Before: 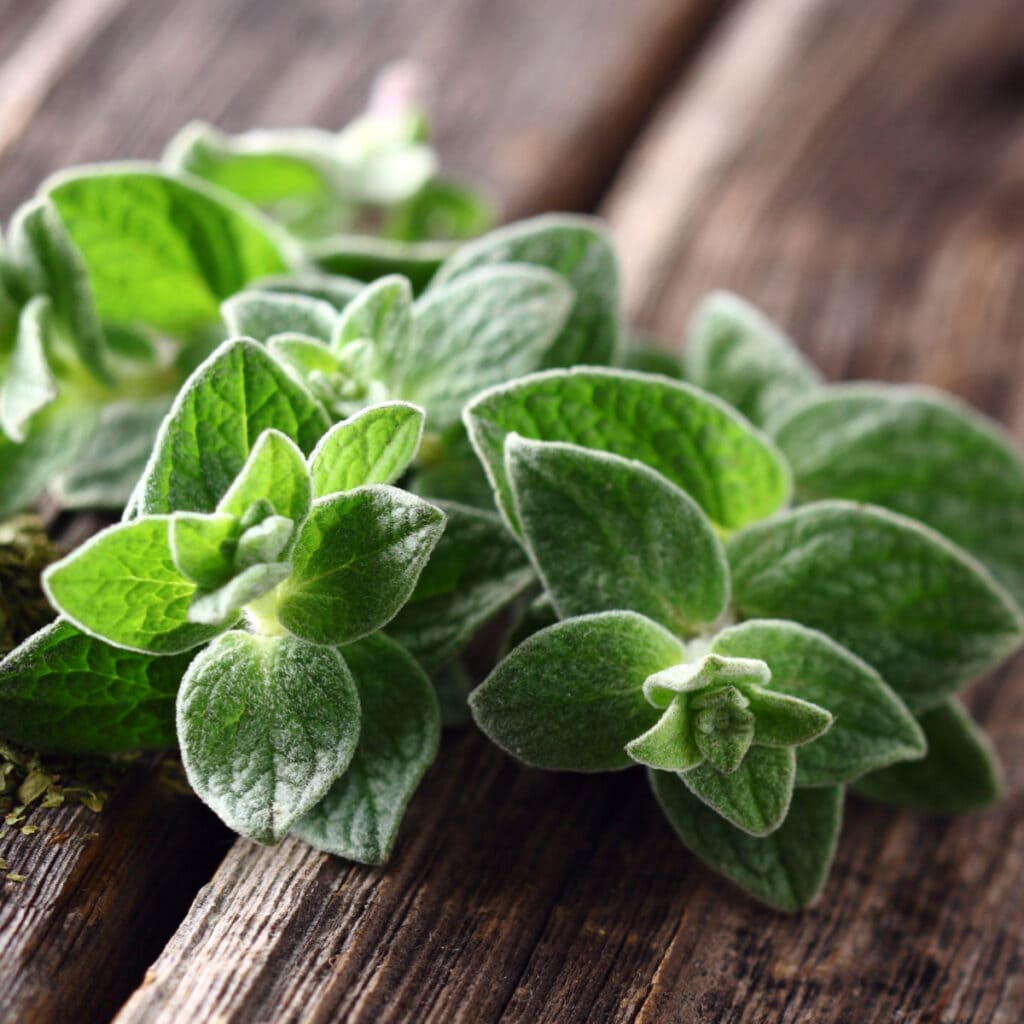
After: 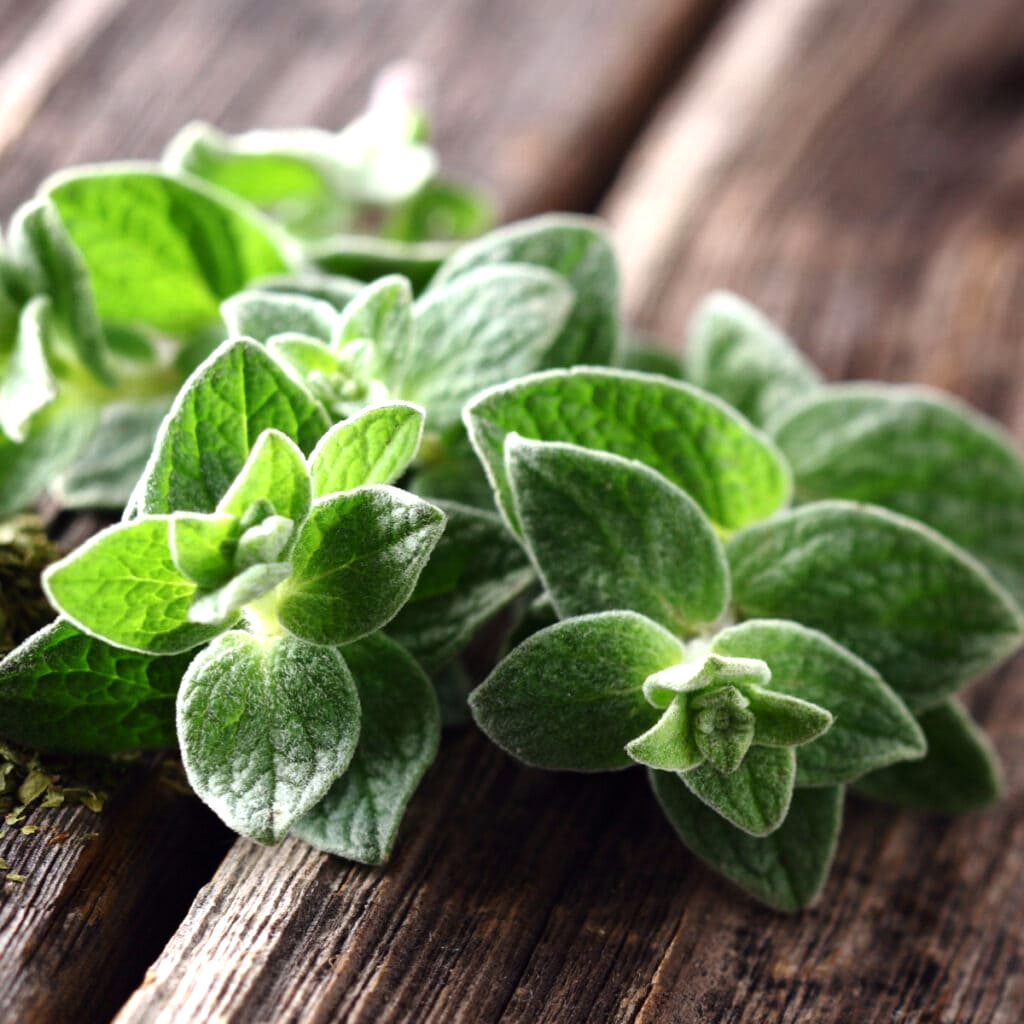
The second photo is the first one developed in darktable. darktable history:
tone equalizer: -8 EV -0.403 EV, -7 EV -0.423 EV, -6 EV -0.316 EV, -5 EV -0.252 EV, -3 EV 0.243 EV, -2 EV 0.327 EV, -1 EV 0.391 EV, +0 EV 0.405 EV, mask exposure compensation -0.505 EV
